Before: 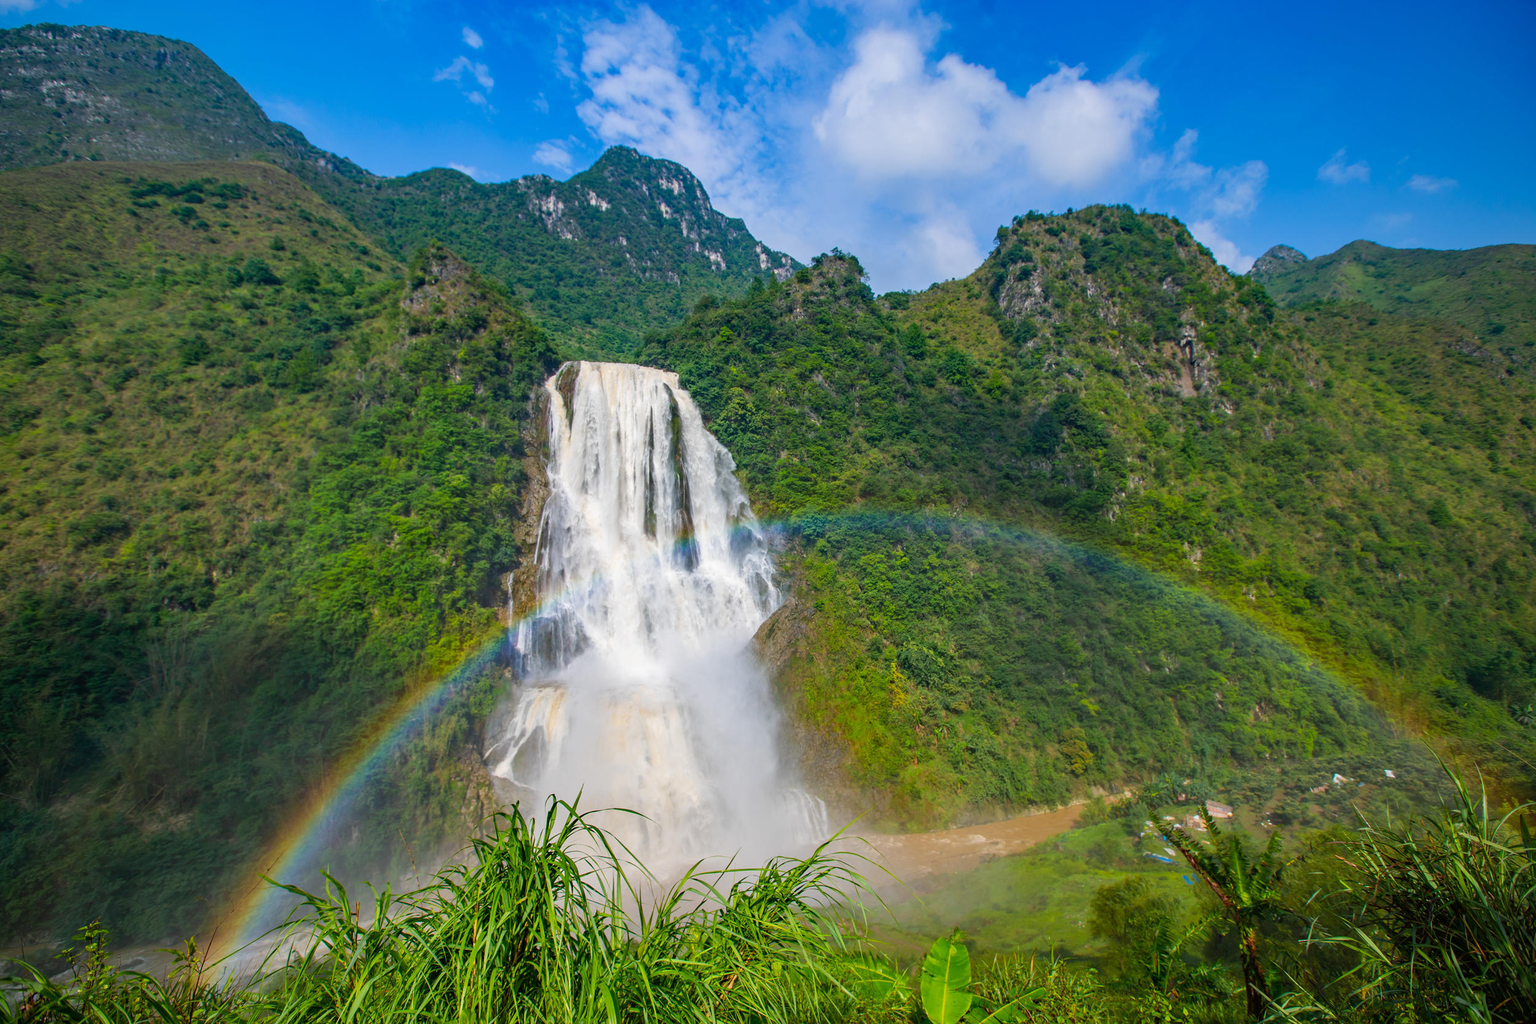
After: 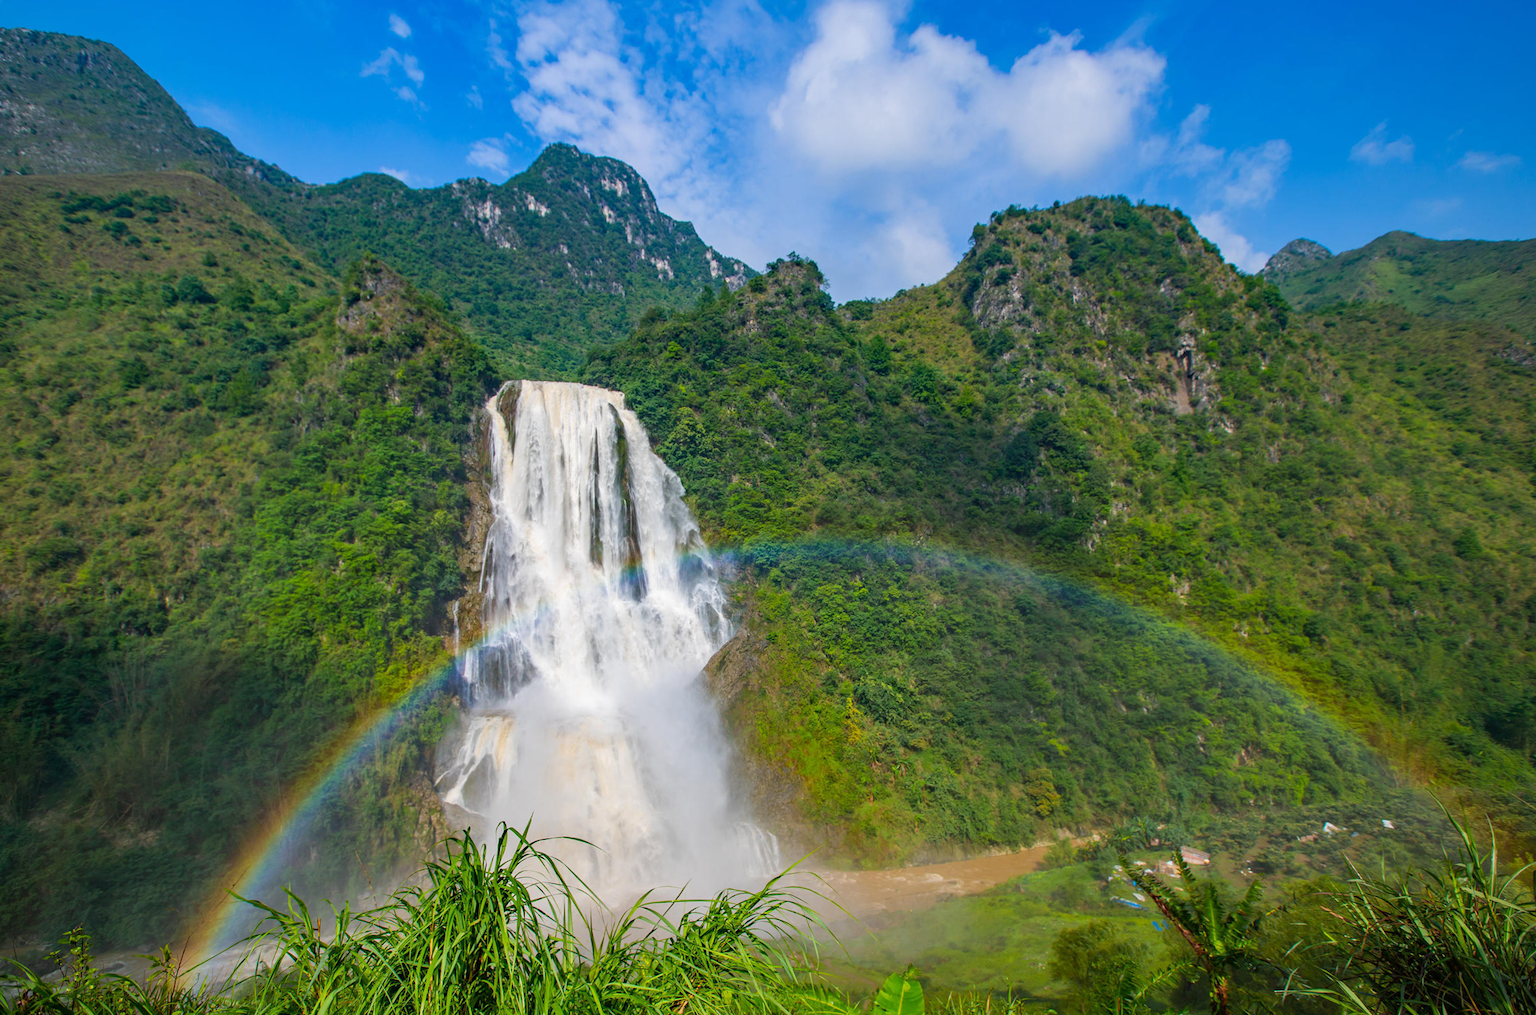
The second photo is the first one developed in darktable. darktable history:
rotate and perspective: rotation 0.062°, lens shift (vertical) 0.115, lens shift (horizontal) -0.133, crop left 0.047, crop right 0.94, crop top 0.061, crop bottom 0.94
white balance: emerald 1
